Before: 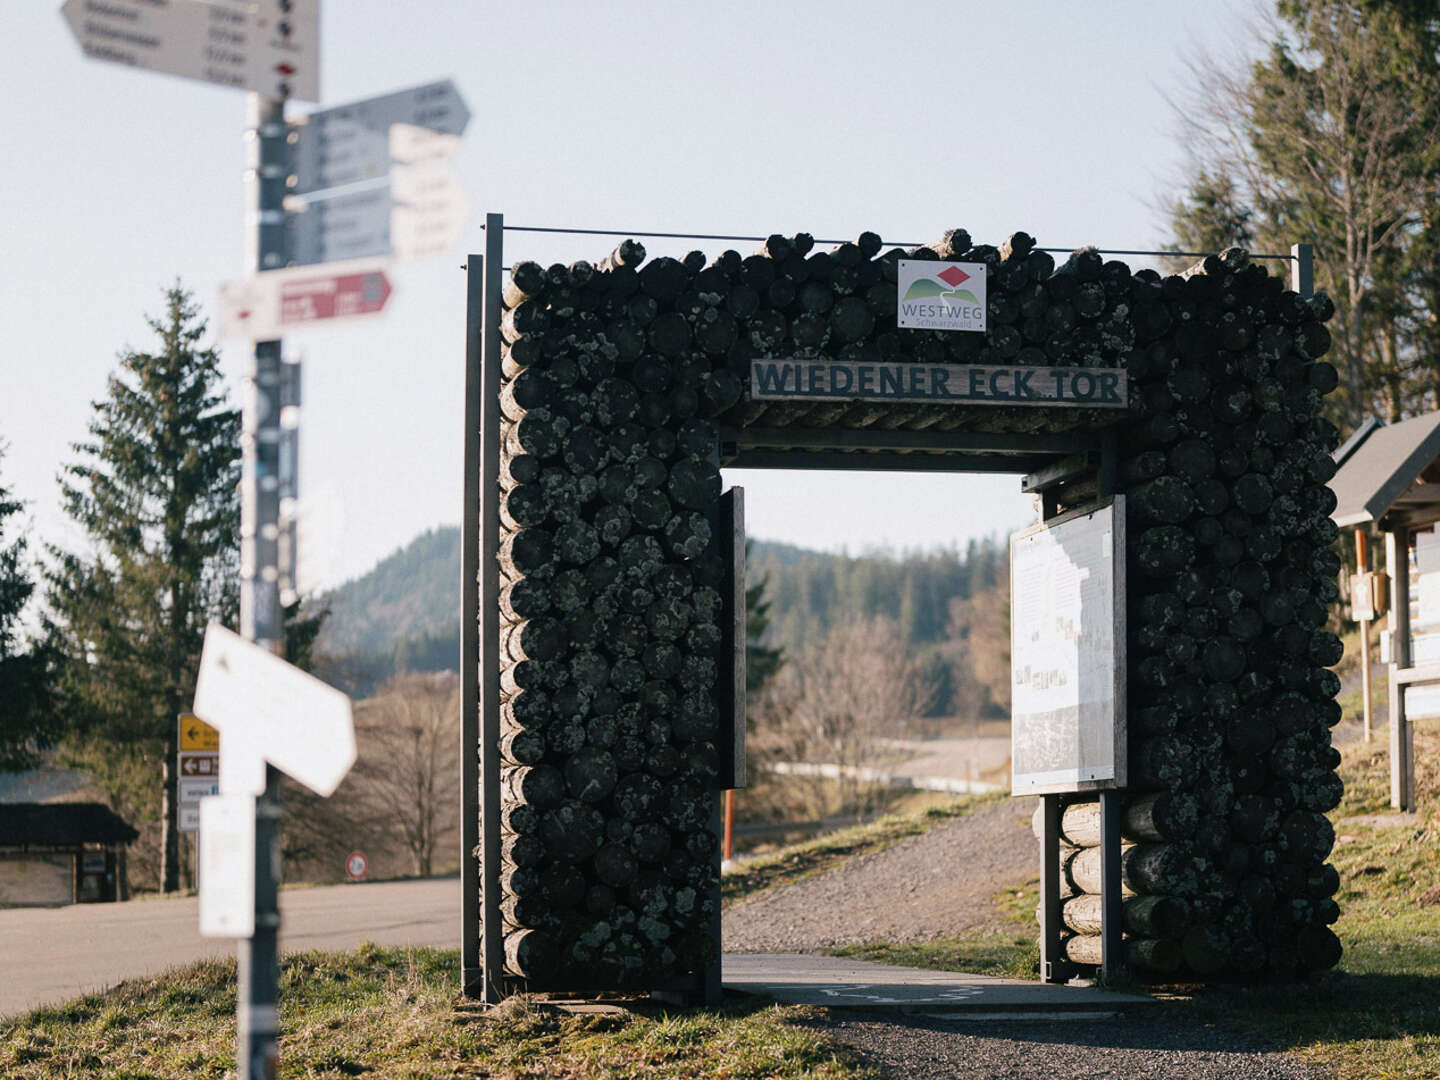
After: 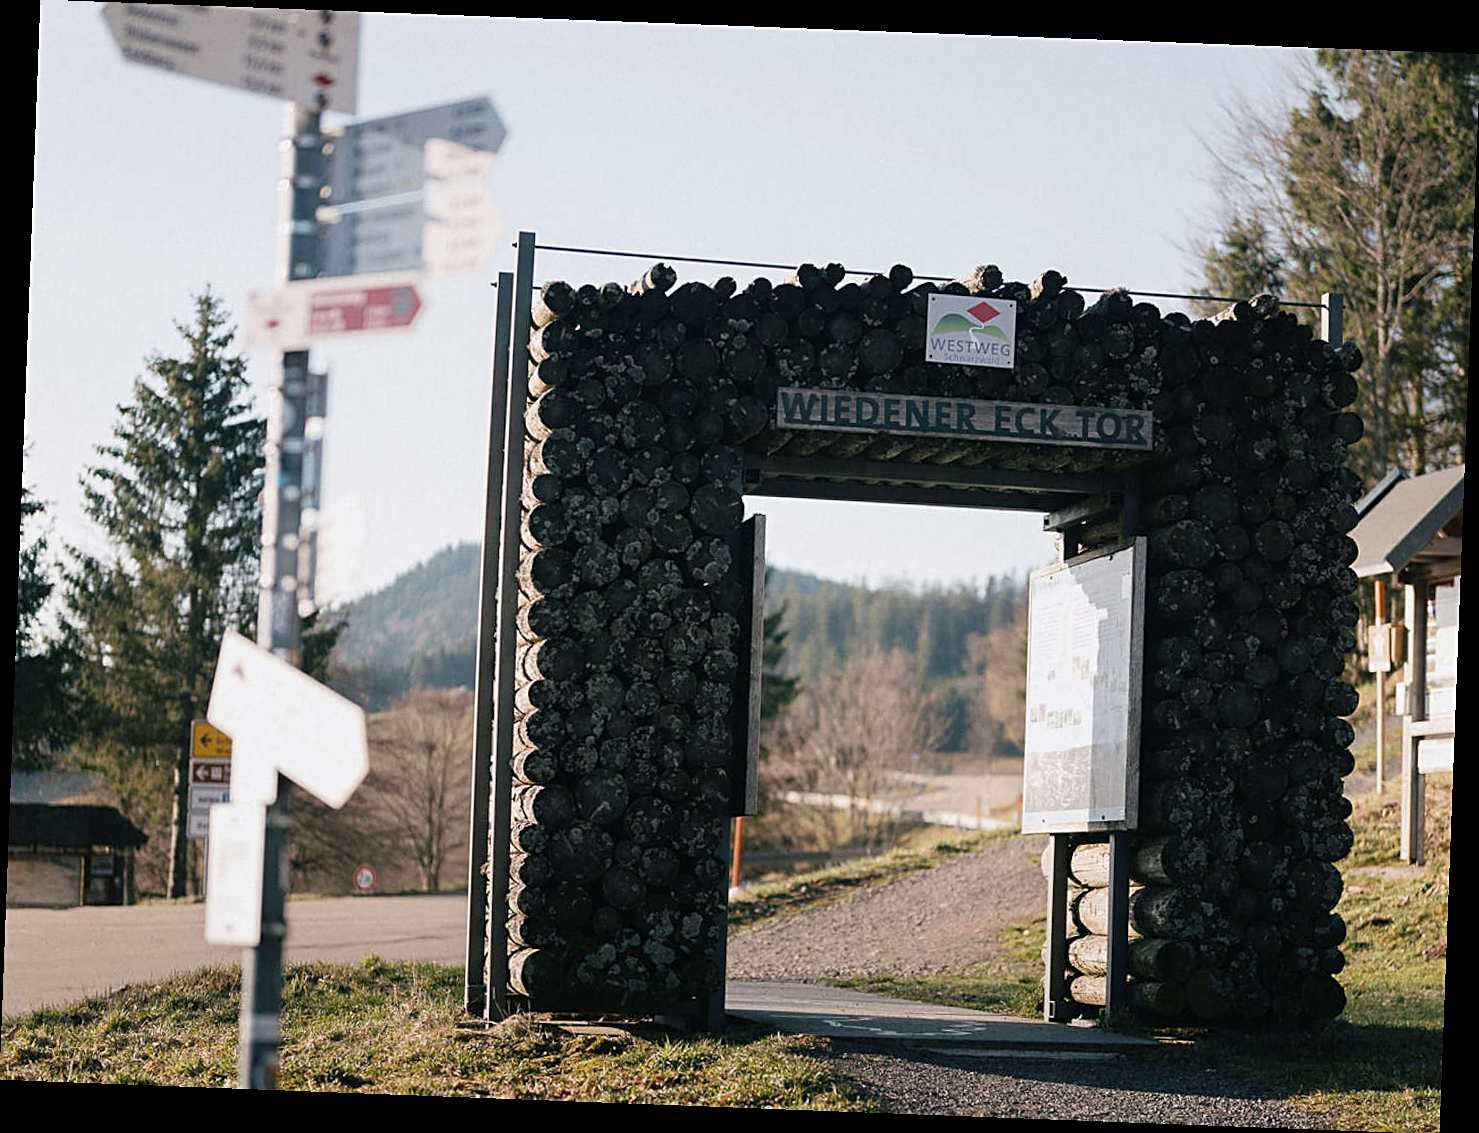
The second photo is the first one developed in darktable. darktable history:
sharpen: on, module defaults
tone equalizer: on, module defaults
rotate and perspective: rotation 2.17°, automatic cropping off
